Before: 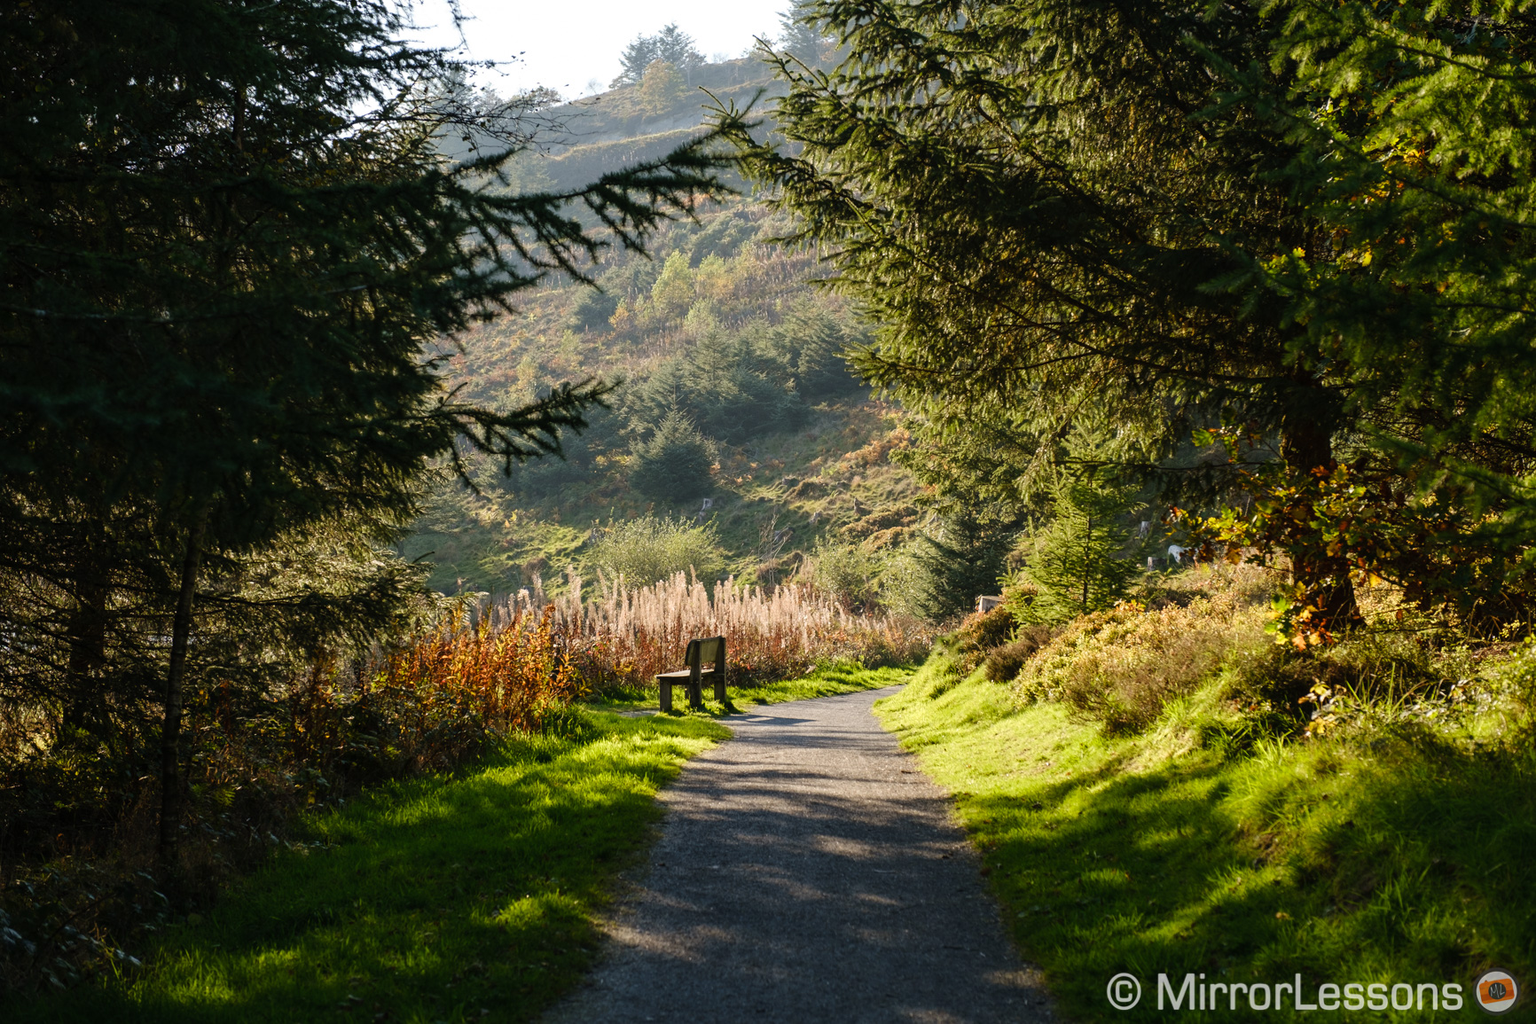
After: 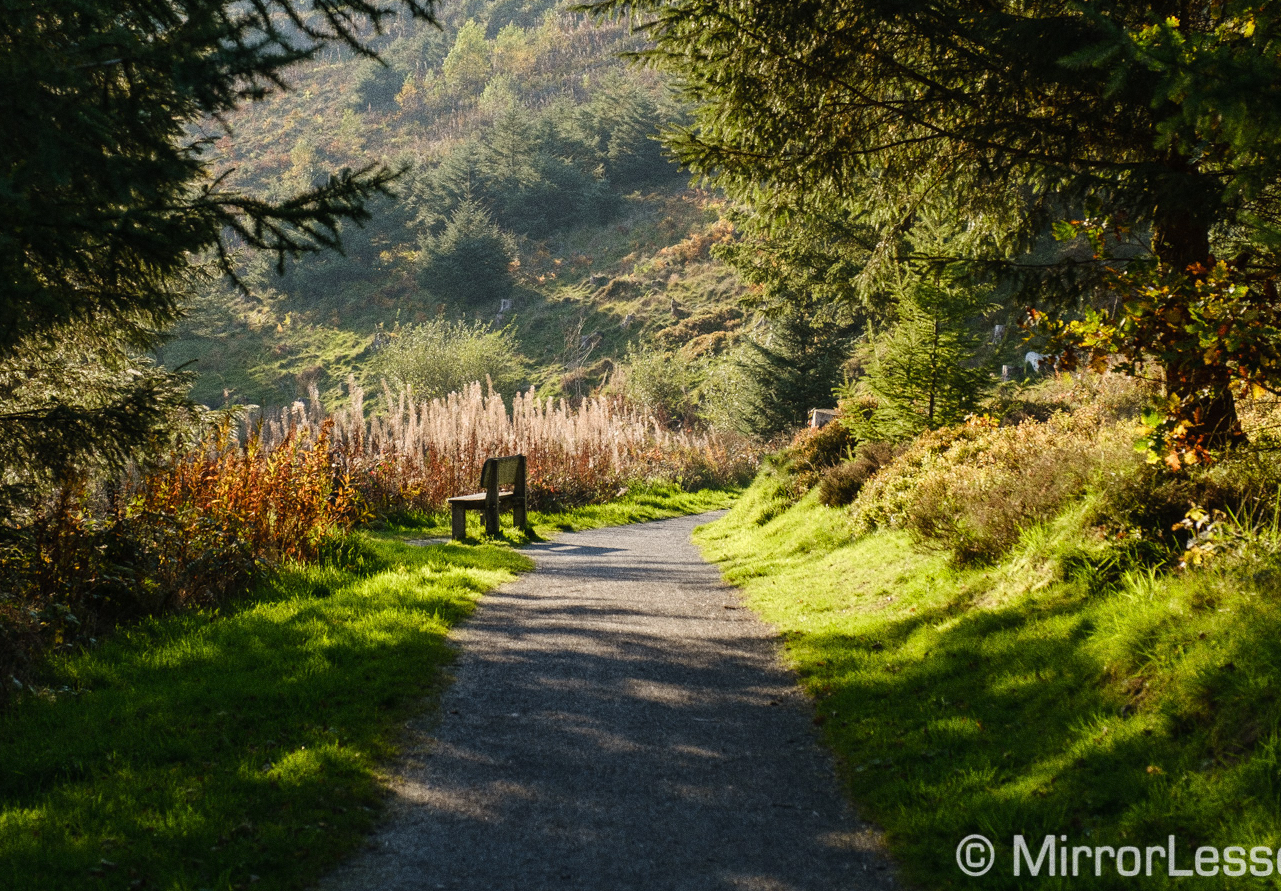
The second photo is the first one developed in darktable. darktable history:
crop: left 16.871%, top 22.857%, right 9.116%
white balance: red 0.986, blue 1.01
grain: coarseness 0.09 ISO, strength 40%
